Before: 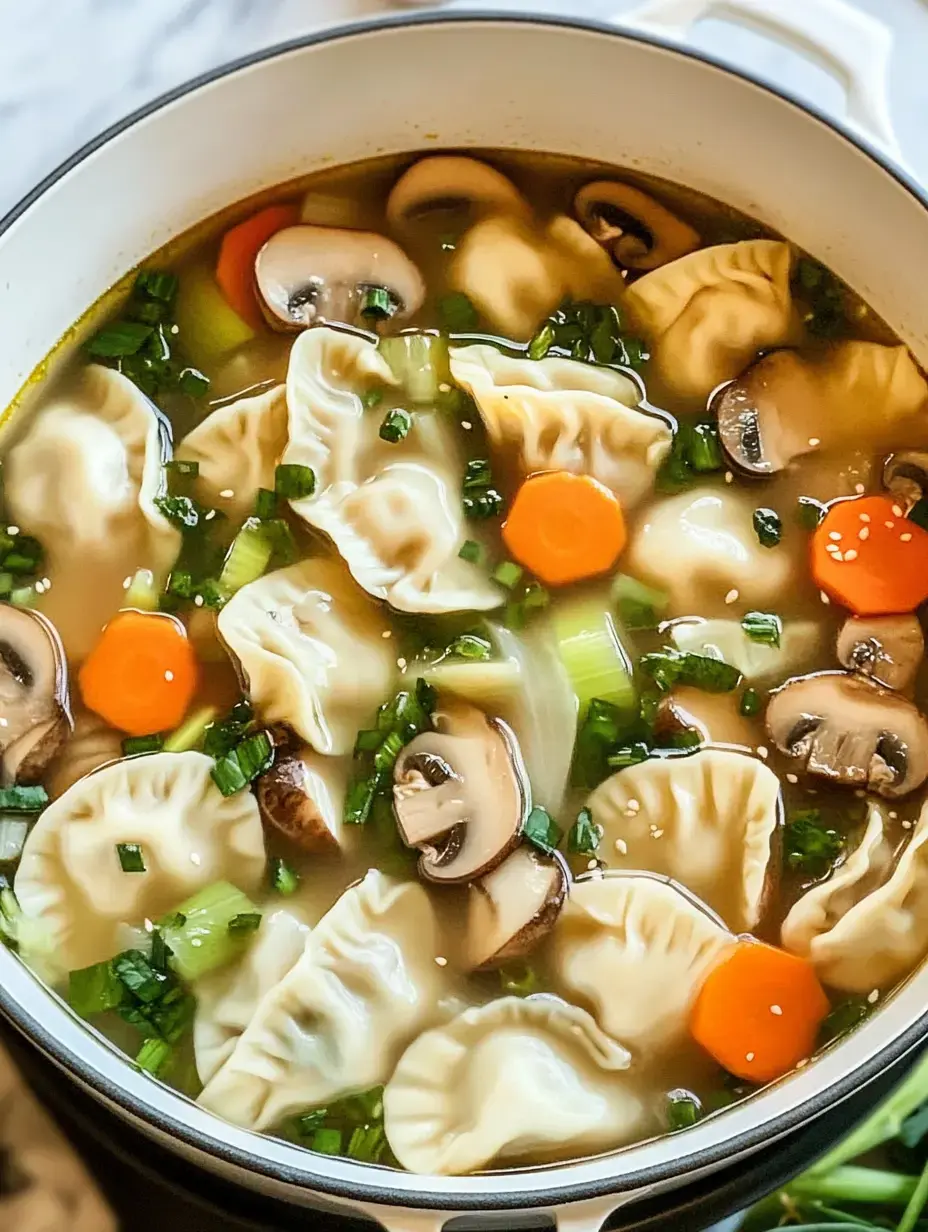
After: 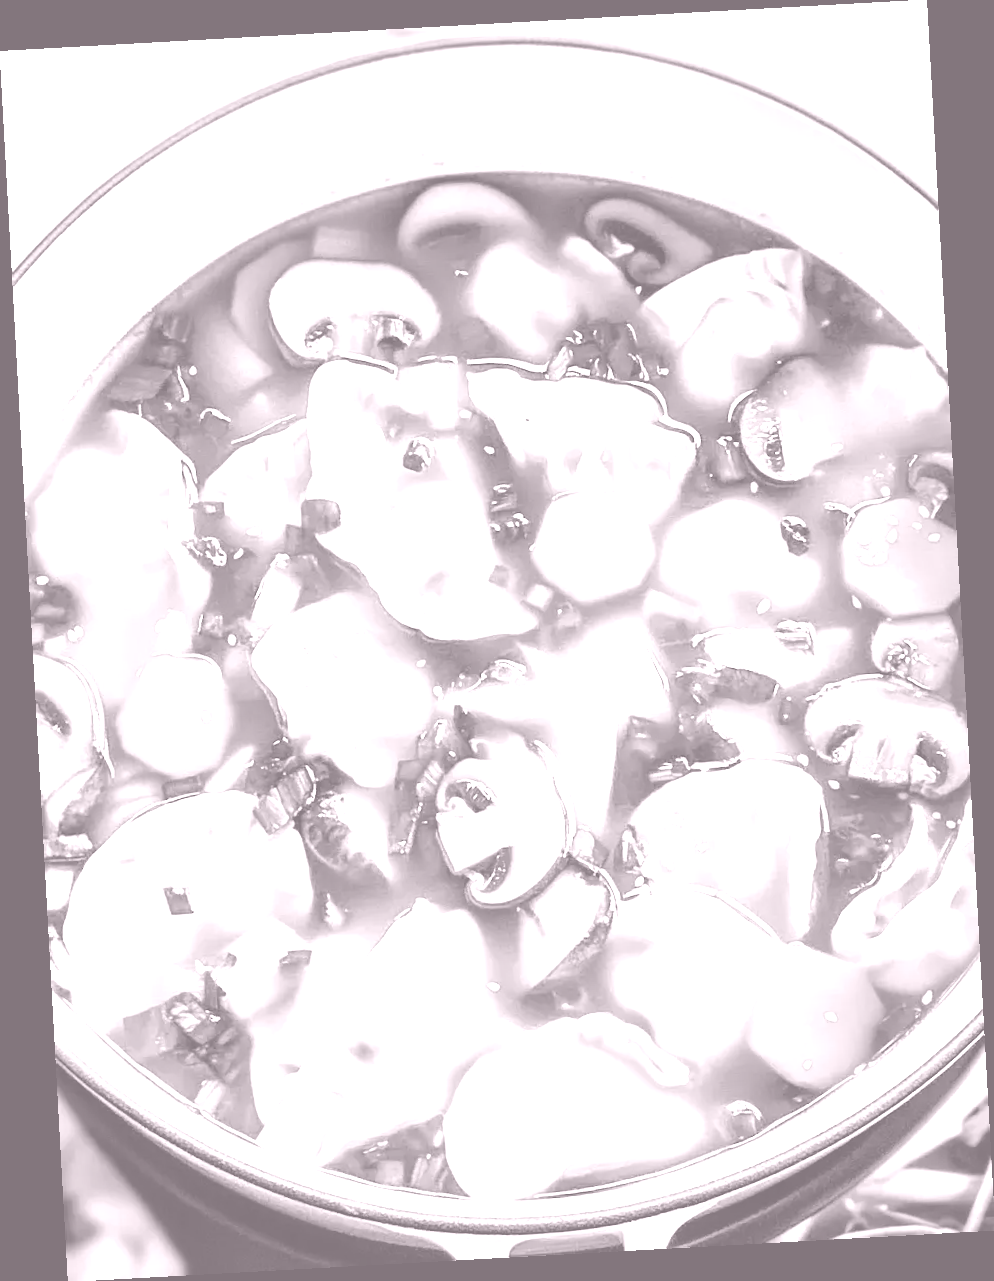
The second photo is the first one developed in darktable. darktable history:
rotate and perspective: rotation -3.18°, automatic cropping off
shadows and highlights: shadows 4.1, highlights -17.6, soften with gaussian
colorize: hue 25.2°, saturation 83%, source mix 82%, lightness 79%, version 1
